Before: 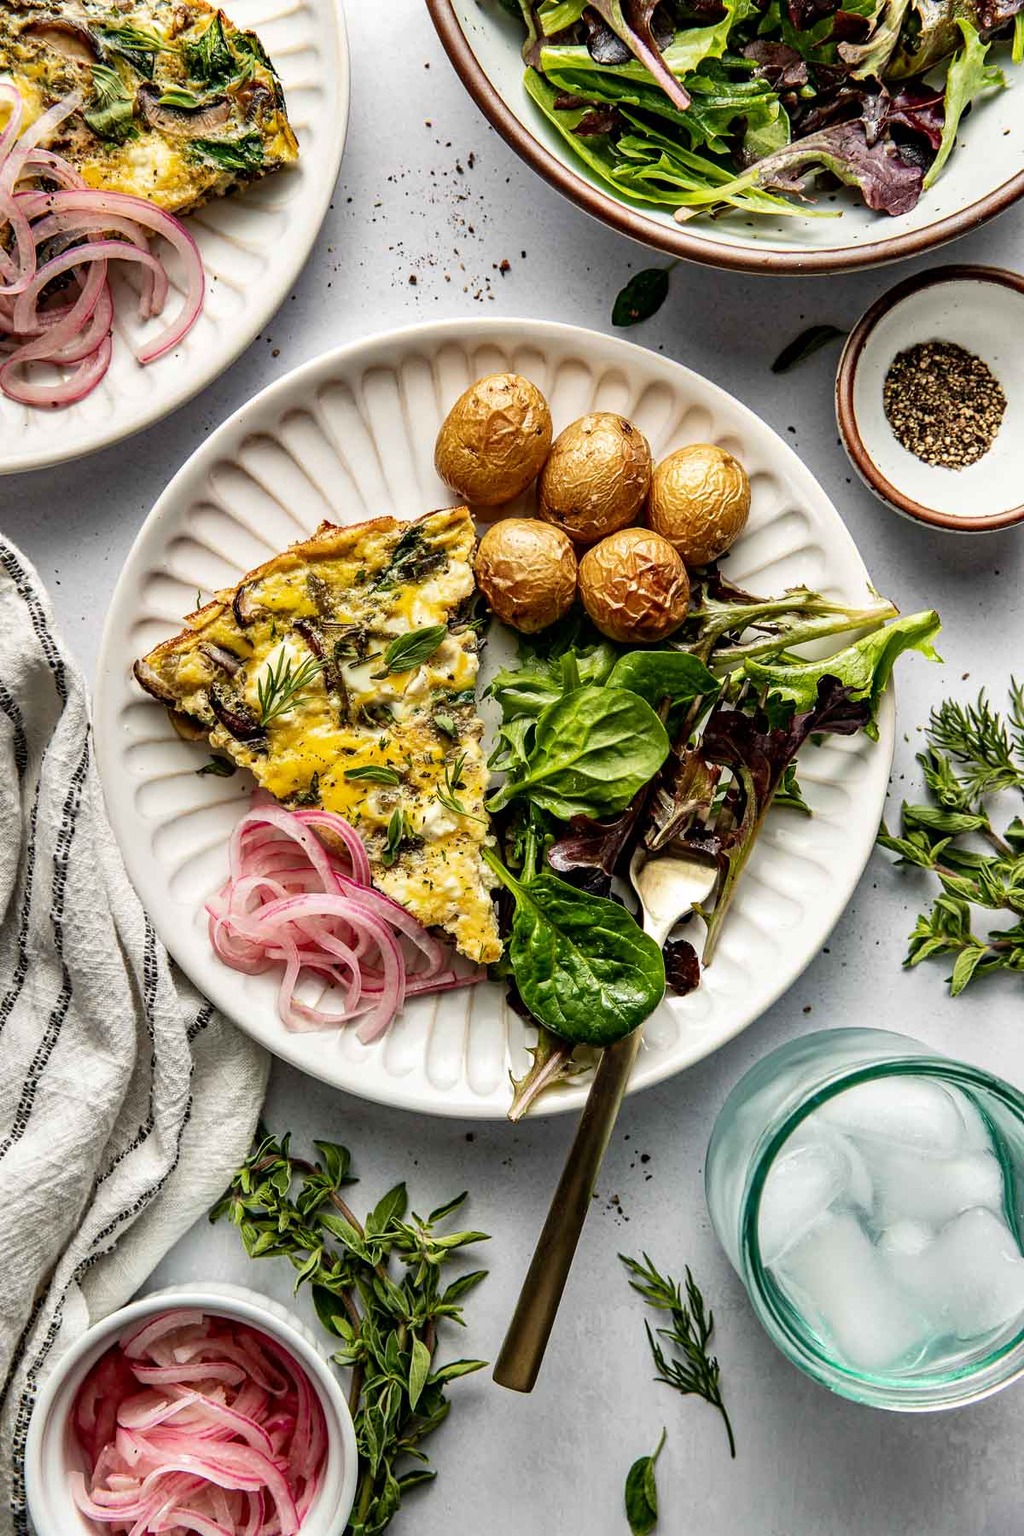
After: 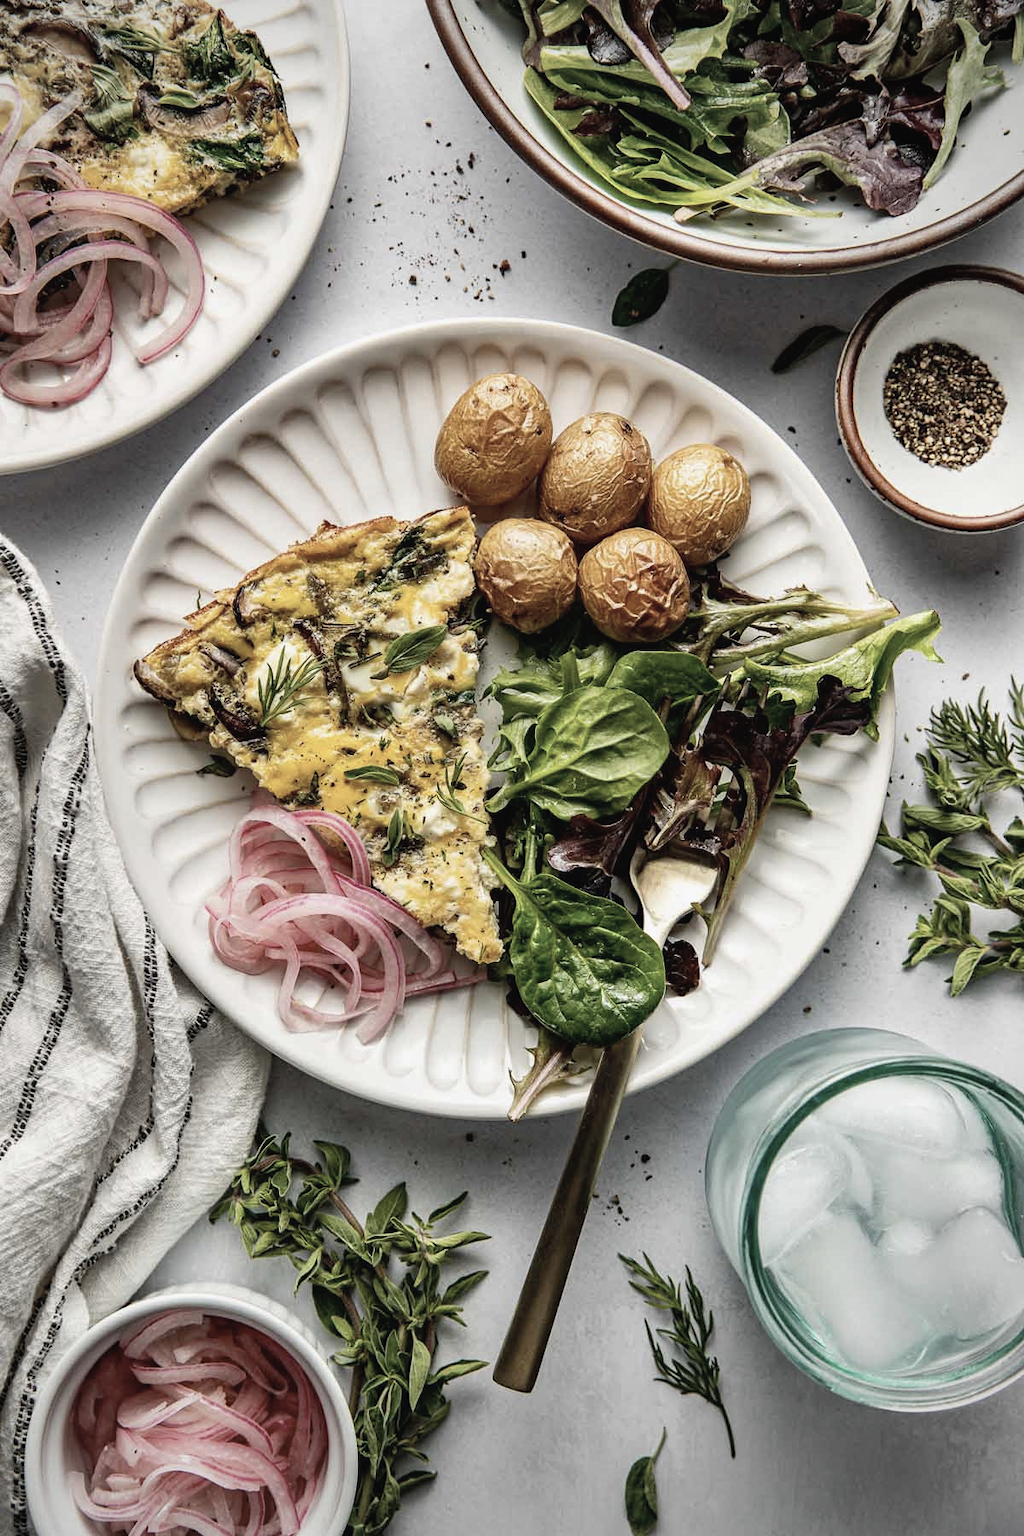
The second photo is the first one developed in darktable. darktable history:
contrast brightness saturation: contrast -0.05, saturation -0.41
vignetting: center (-0.15, 0.013)
